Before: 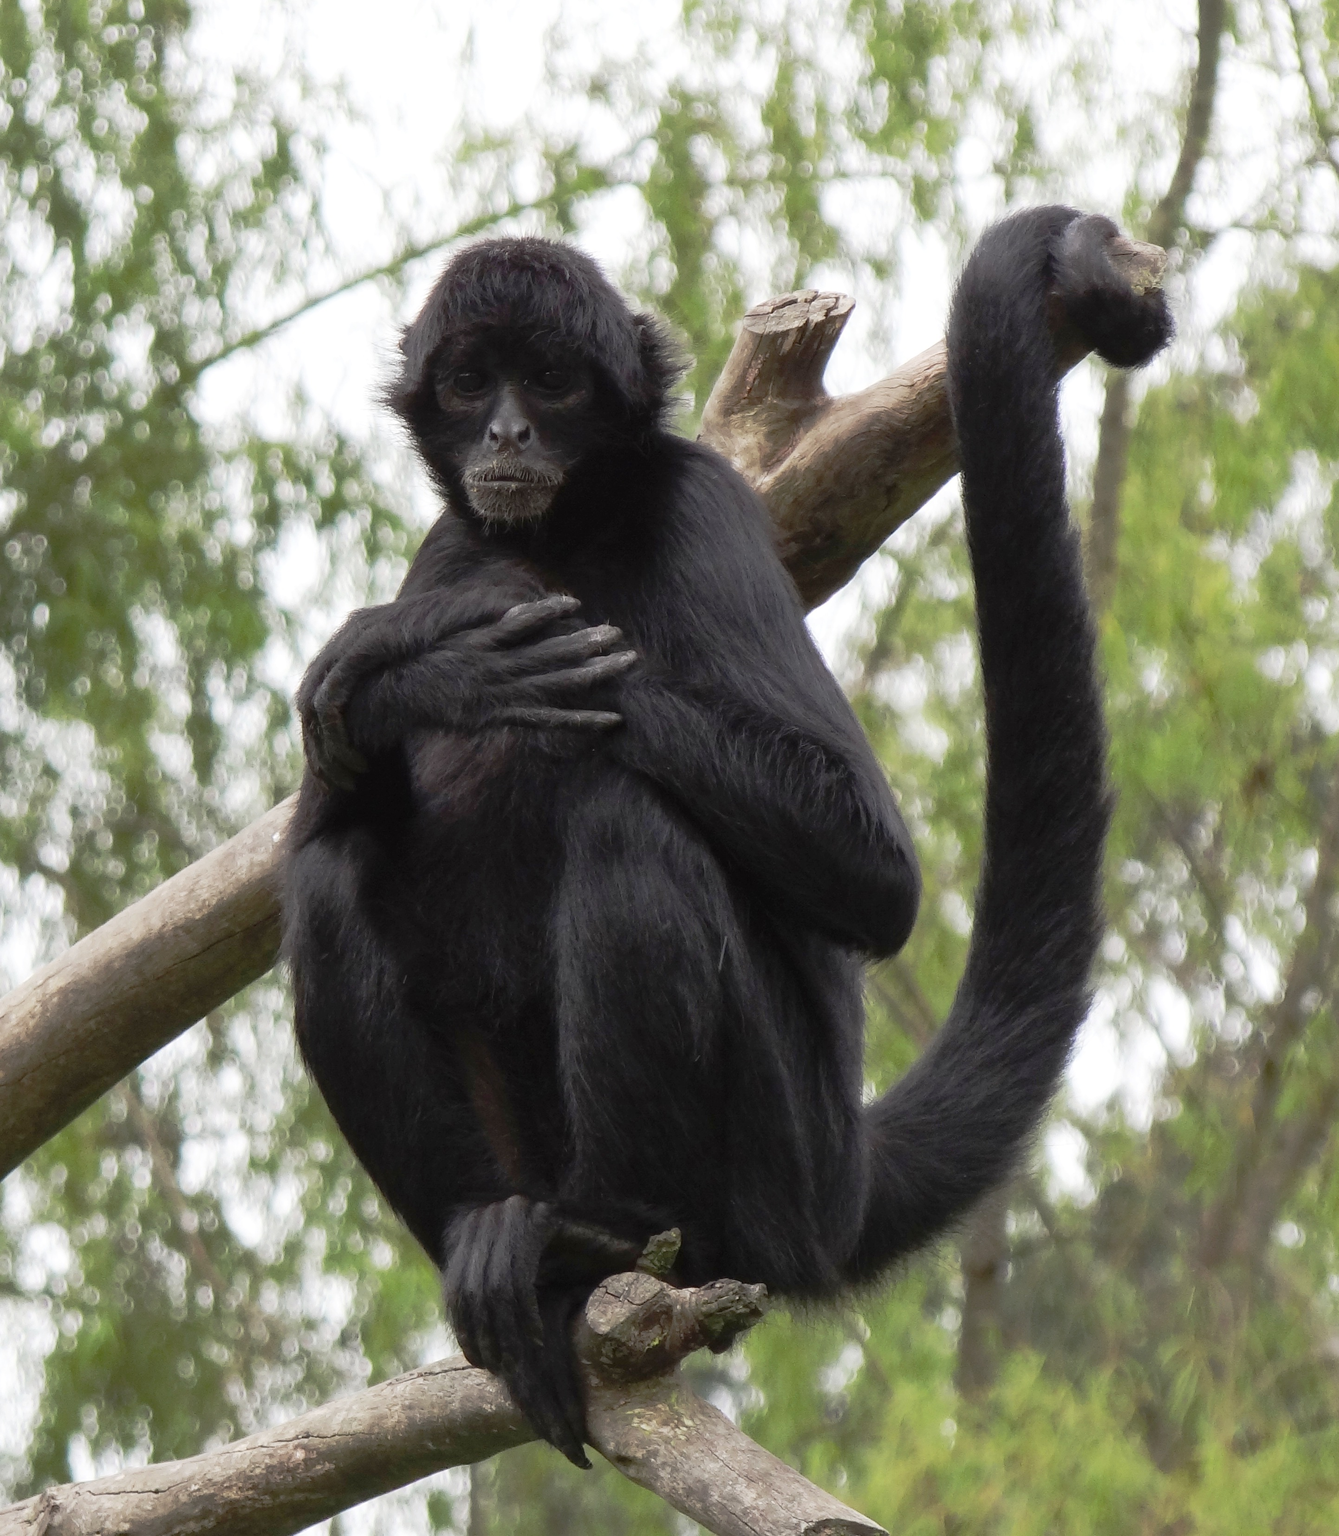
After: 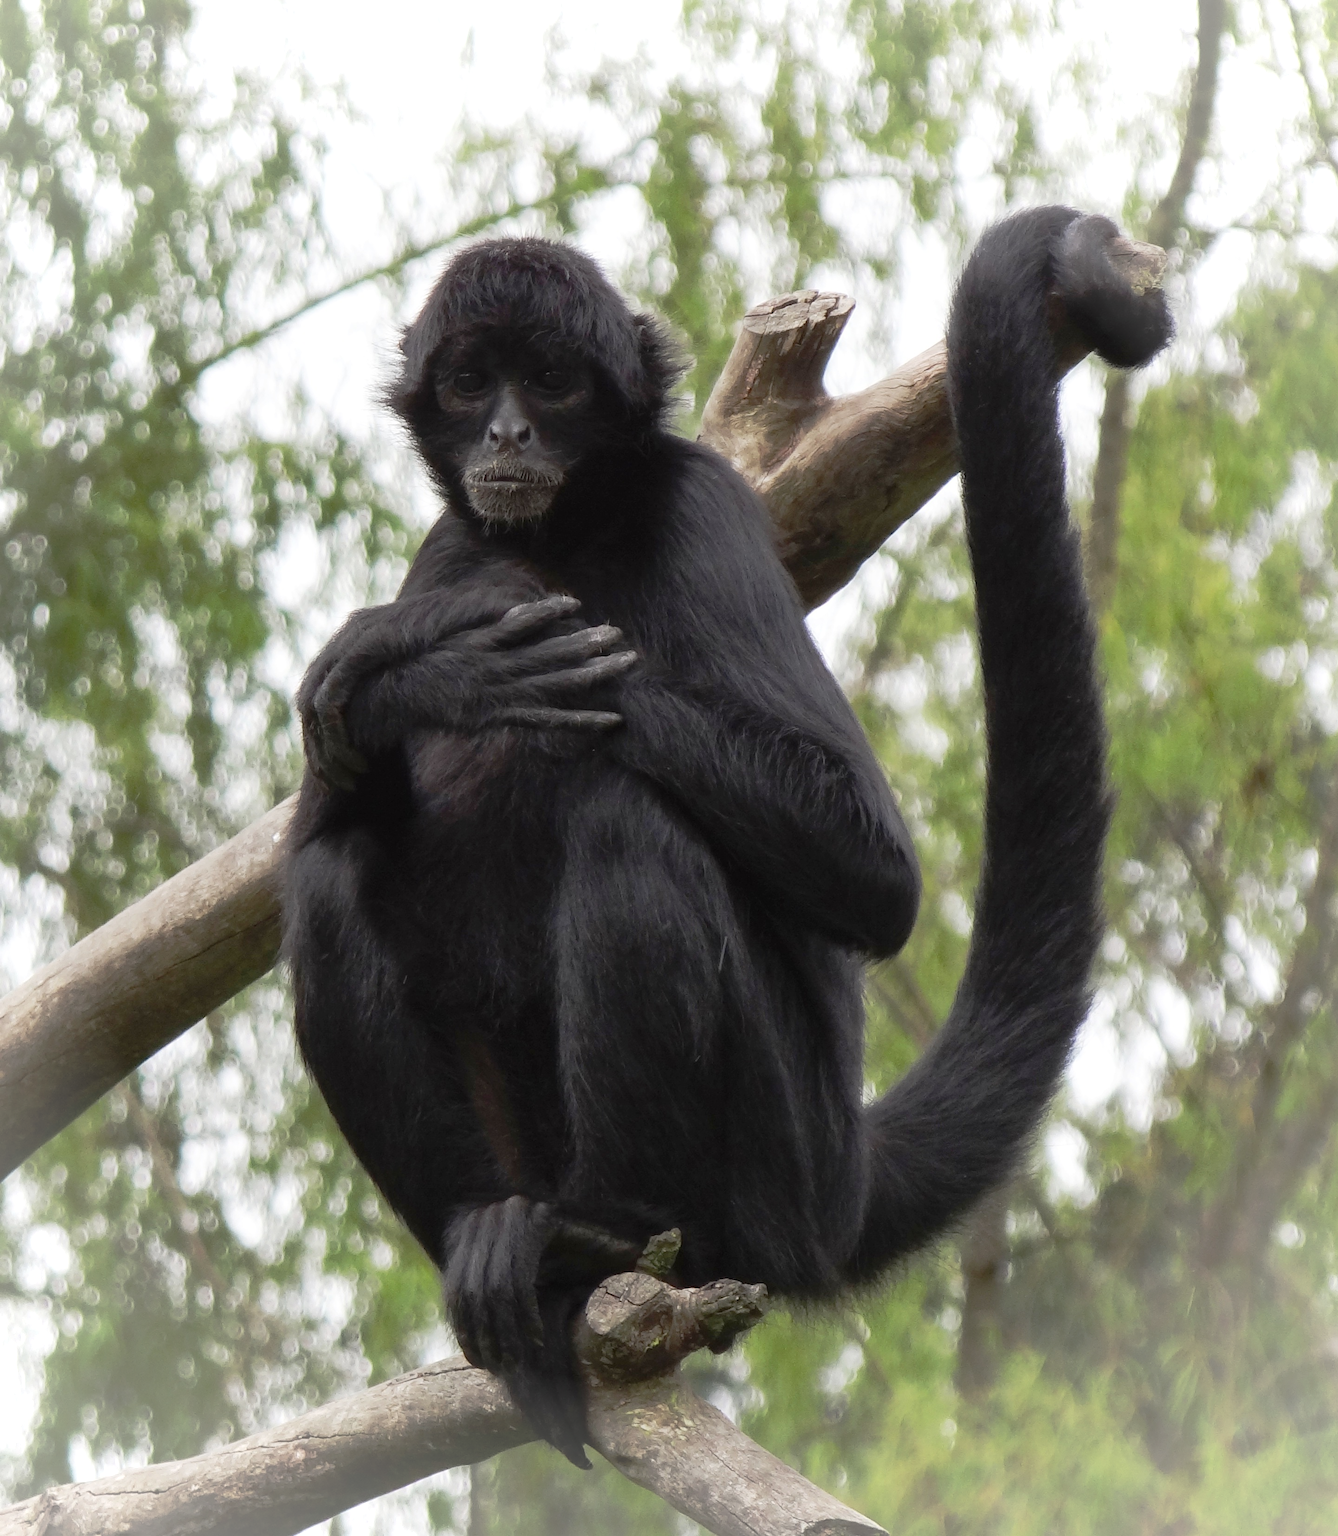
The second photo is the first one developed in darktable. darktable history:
vignetting: fall-off radius 61.06%, brightness 0.306, saturation -0.001
